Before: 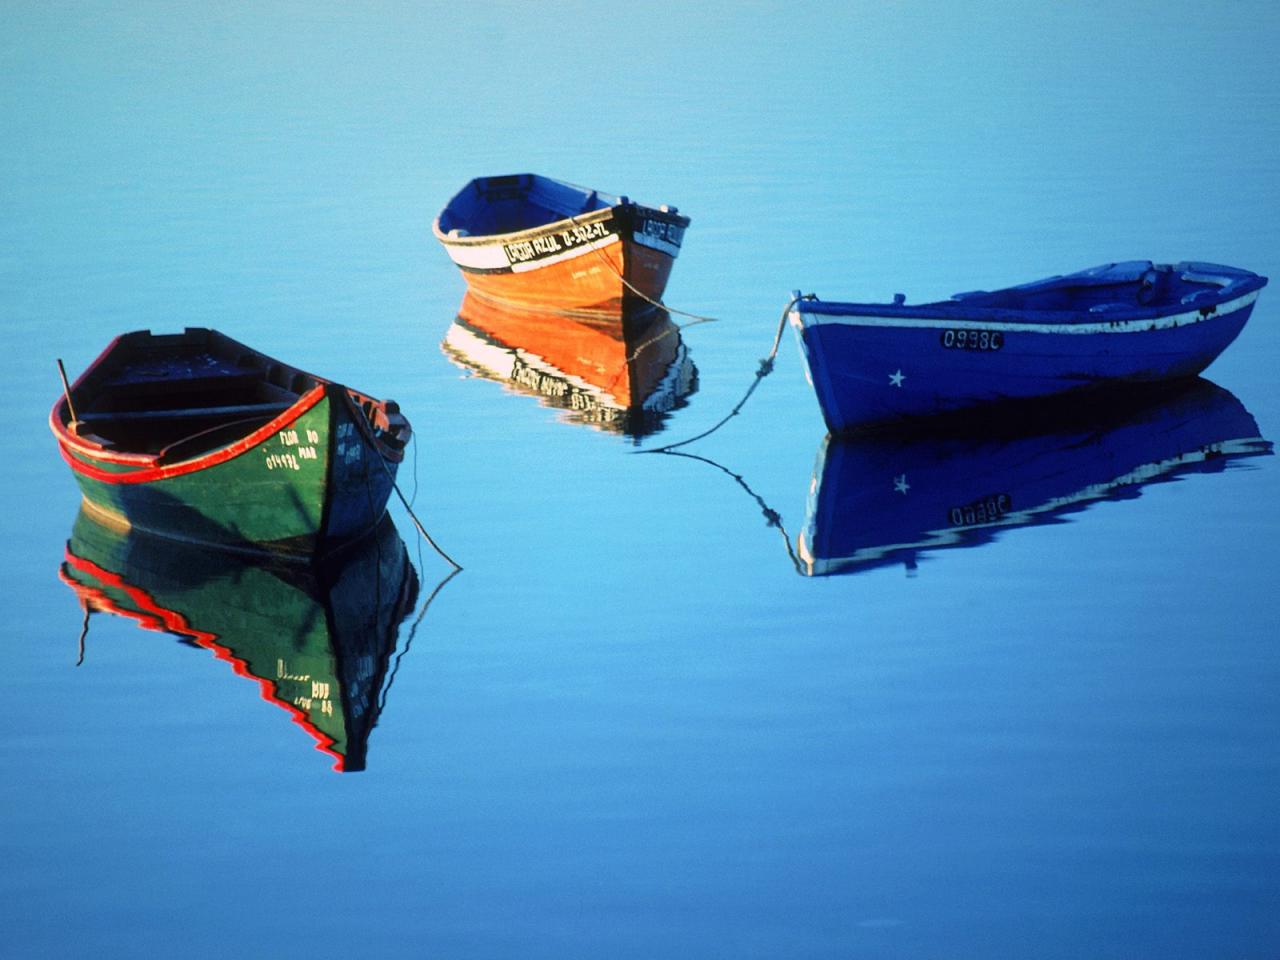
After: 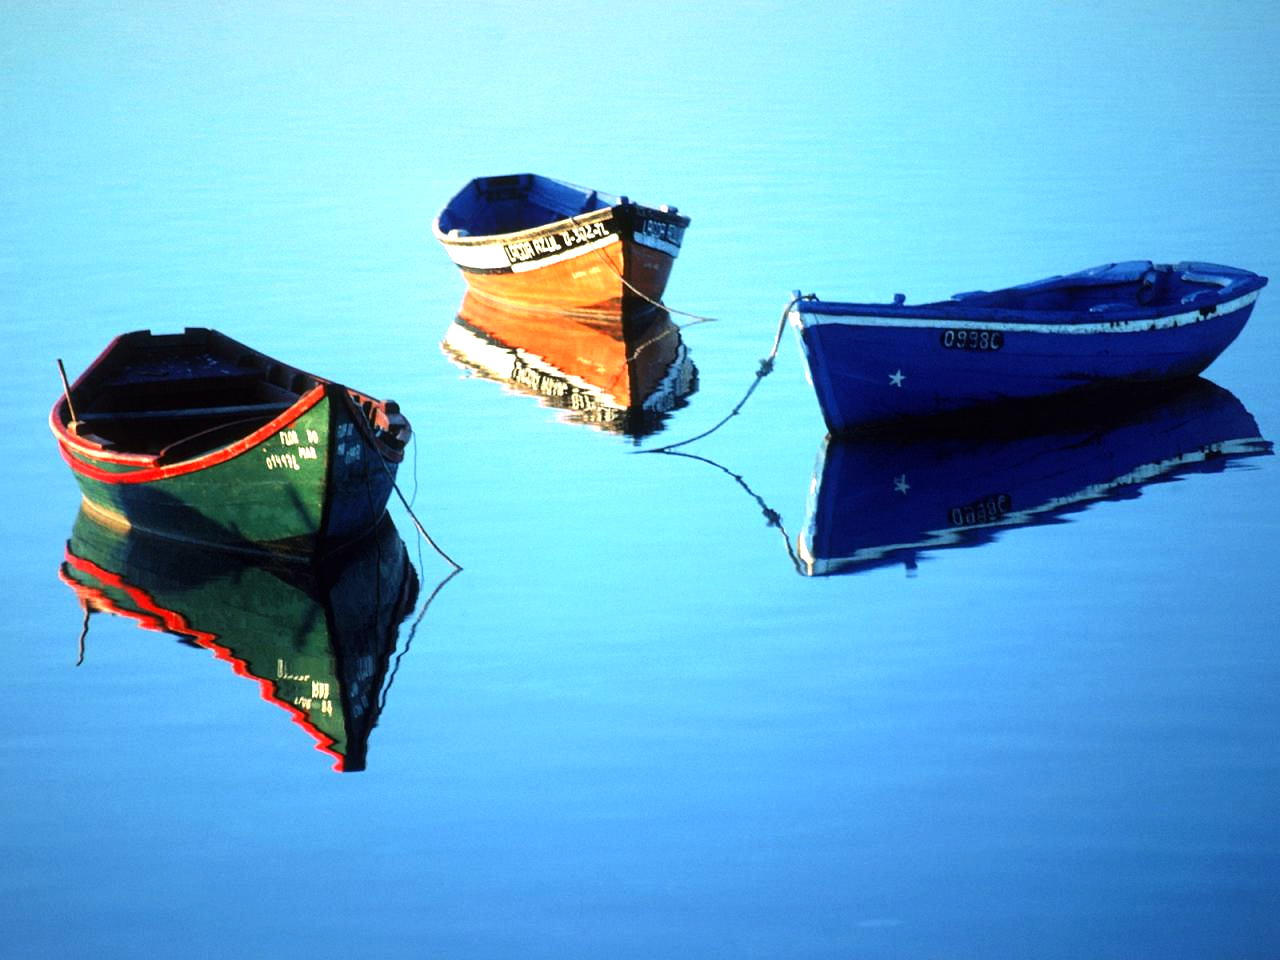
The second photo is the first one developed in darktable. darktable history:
tone equalizer: -8 EV -0.77 EV, -7 EV -0.697 EV, -6 EV -0.623 EV, -5 EV -0.374 EV, -3 EV 0.396 EV, -2 EV 0.6 EV, -1 EV 0.693 EV, +0 EV 0.739 EV, edges refinement/feathering 500, mask exposure compensation -1.57 EV, preserve details guided filter
